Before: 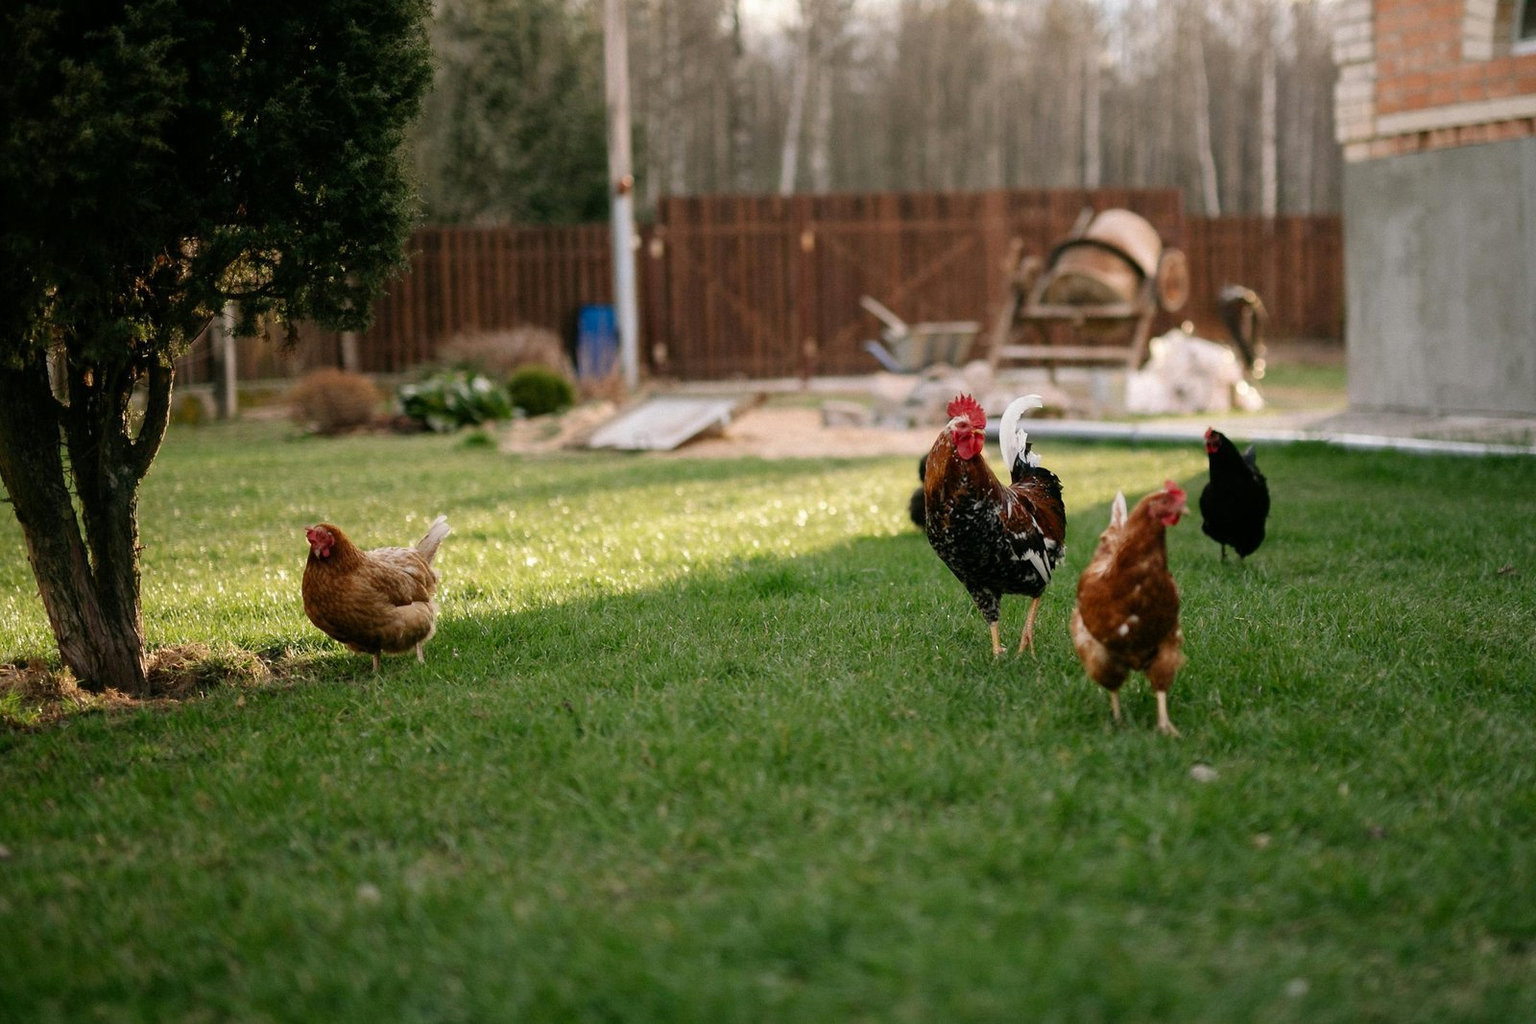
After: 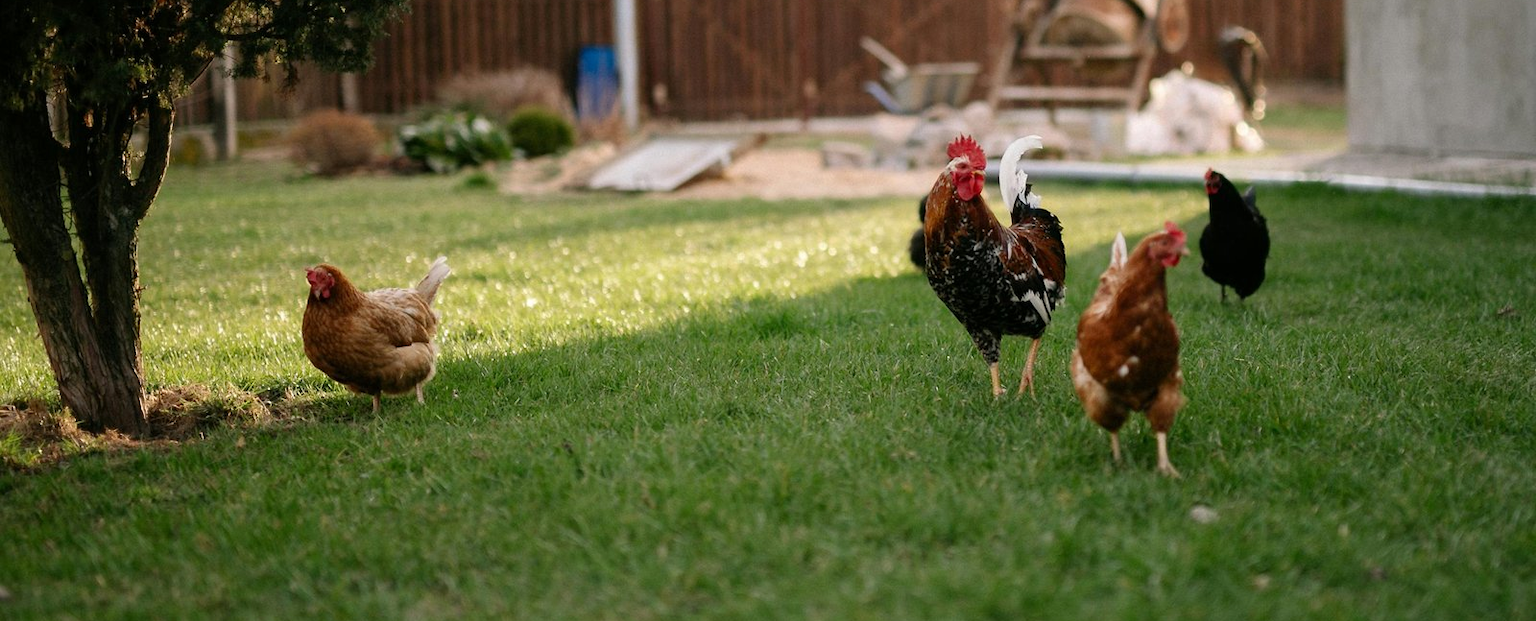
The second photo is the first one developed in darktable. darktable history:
crop and rotate: top 25.357%, bottom 13.942%
white balance: red 1, blue 1
